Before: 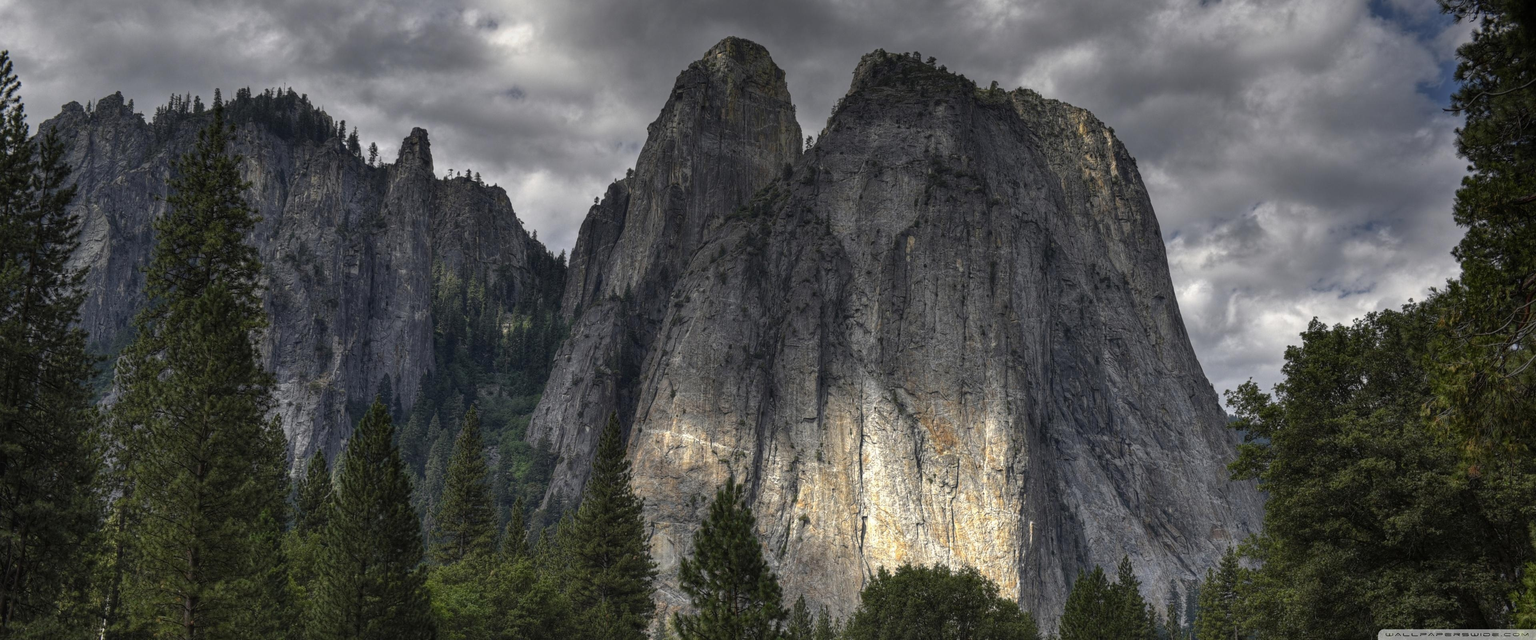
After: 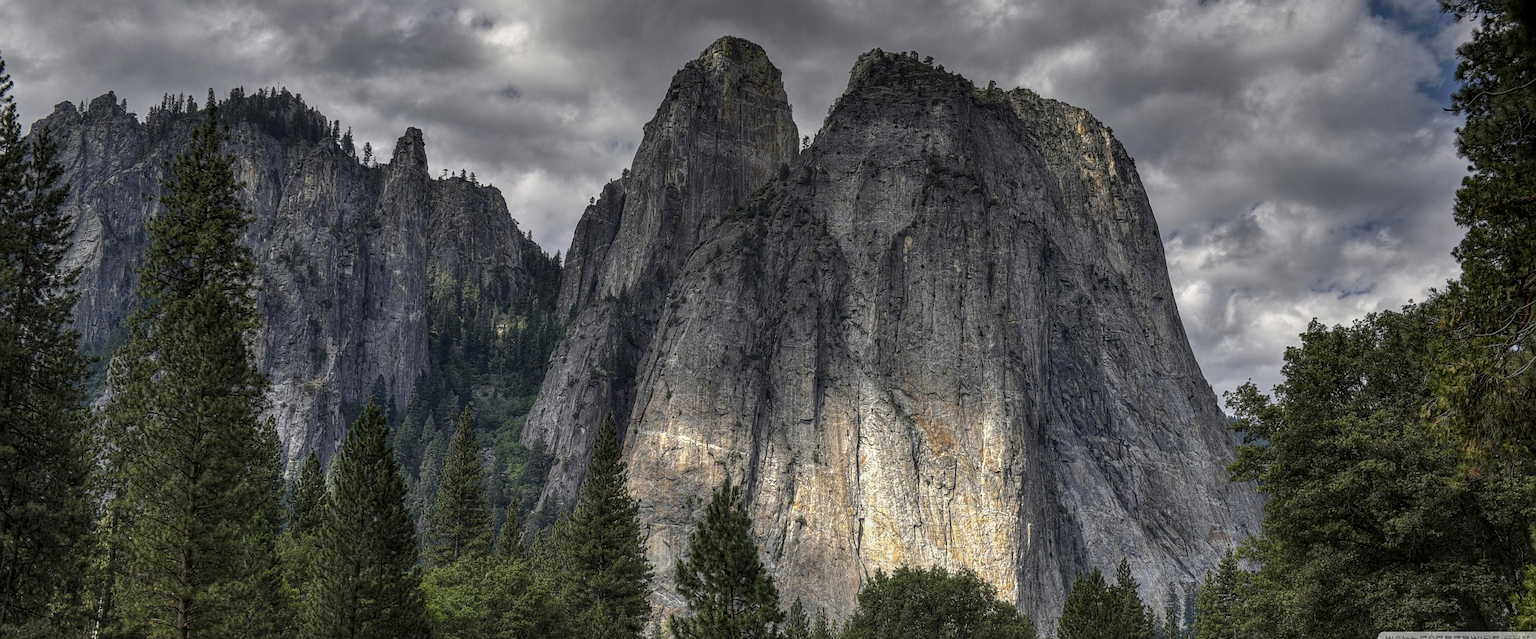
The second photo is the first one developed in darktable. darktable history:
tone equalizer: -8 EV -0.001 EV, -7 EV 0.005 EV, -6 EV -0.038 EV, -5 EV 0.021 EV, -4 EV -0.018 EV, -3 EV 0.042 EV, -2 EV -0.045 EV, -1 EV -0.273 EV, +0 EV -0.553 EV
sharpen: on, module defaults
crop and rotate: left 0.535%, top 0.212%, bottom 0.334%
exposure: exposure 0.206 EV, compensate highlight preservation false
local contrast: on, module defaults
